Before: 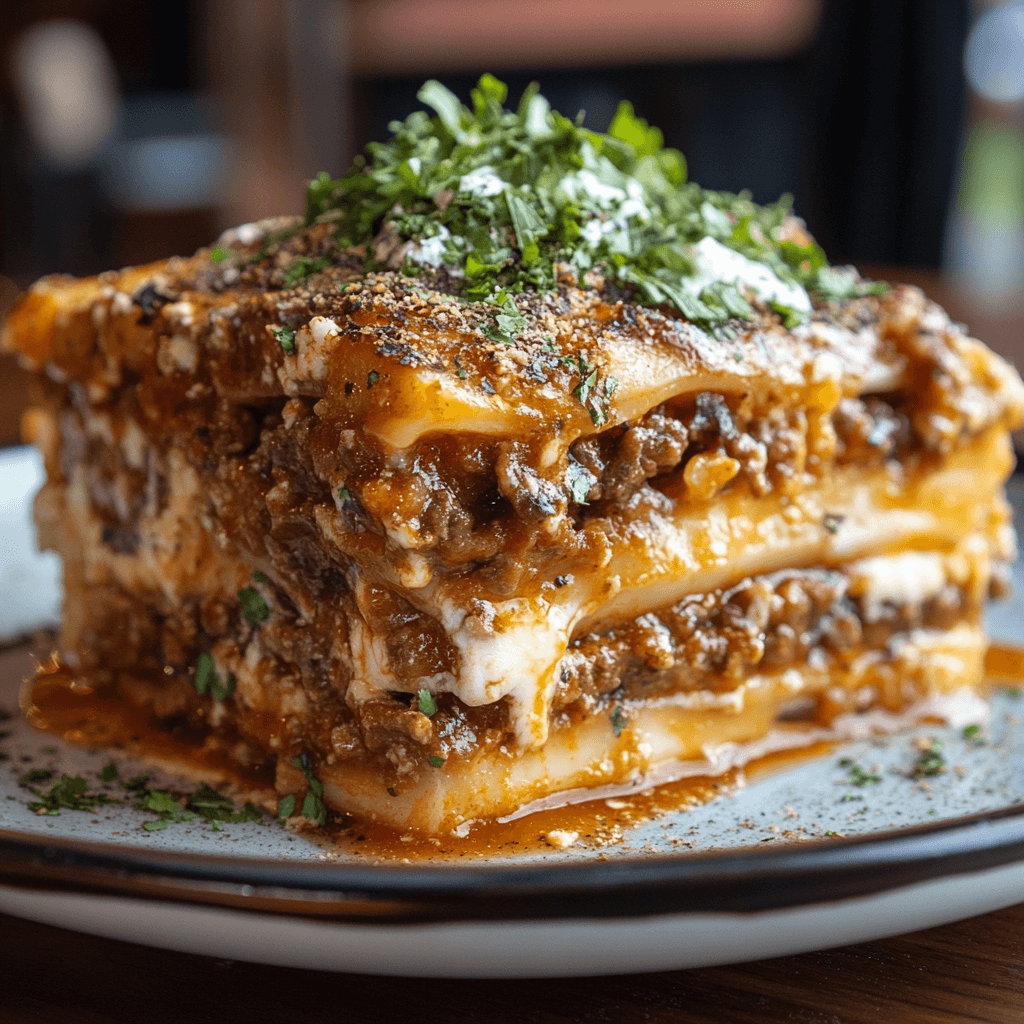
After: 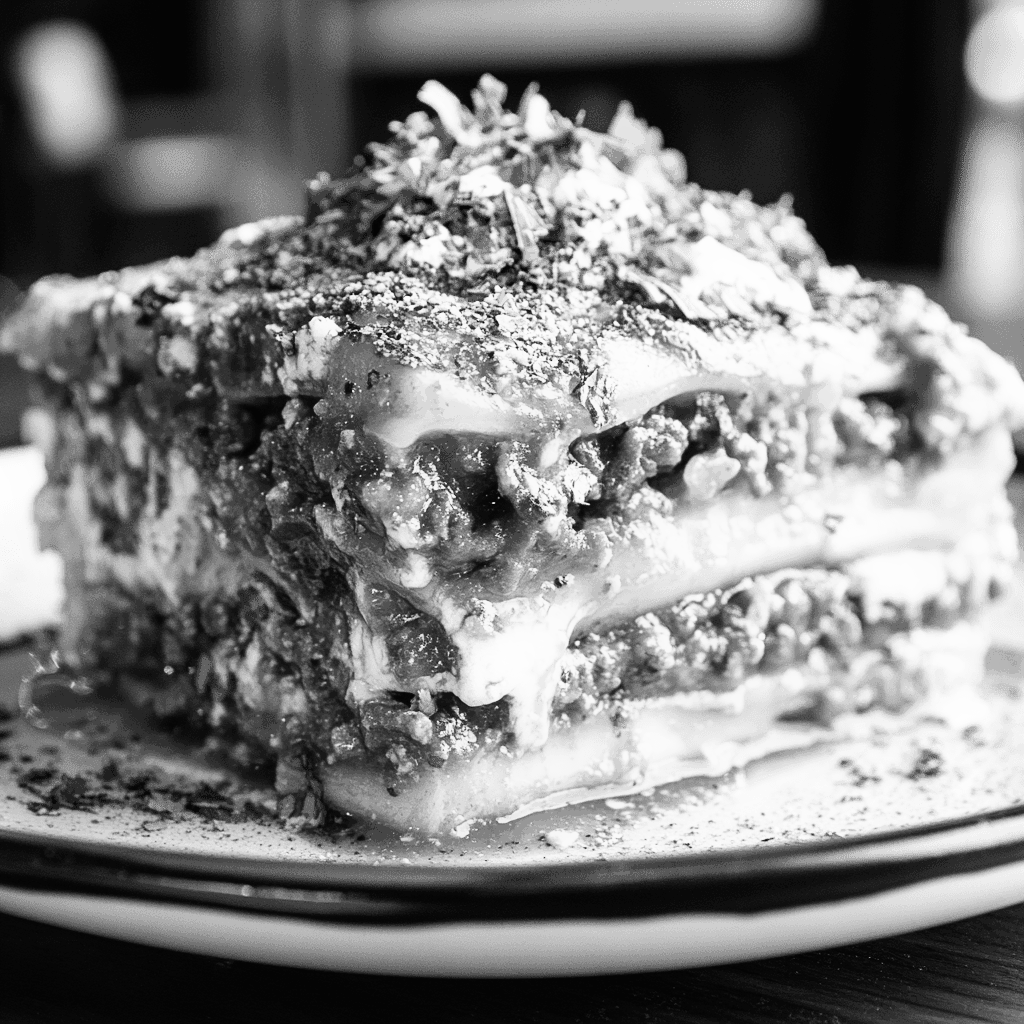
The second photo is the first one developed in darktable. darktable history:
exposure: compensate highlight preservation false
monochrome: on, module defaults
base curve: curves: ch0 [(0, 0) (0.007, 0.004) (0.027, 0.03) (0.046, 0.07) (0.207, 0.54) (0.442, 0.872) (0.673, 0.972) (1, 1)], preserve colors none
